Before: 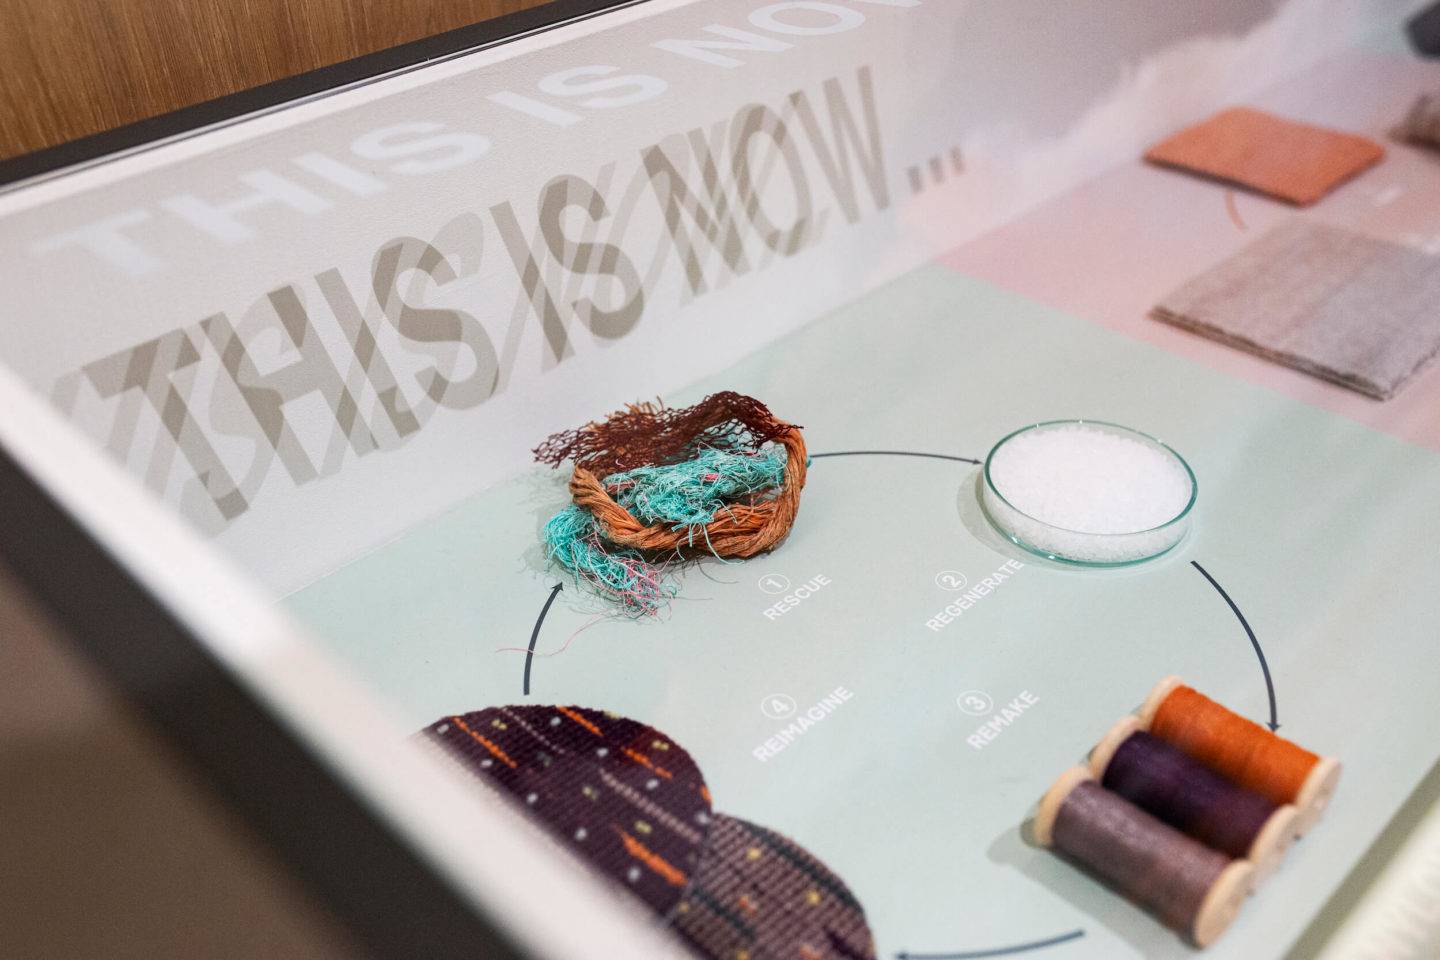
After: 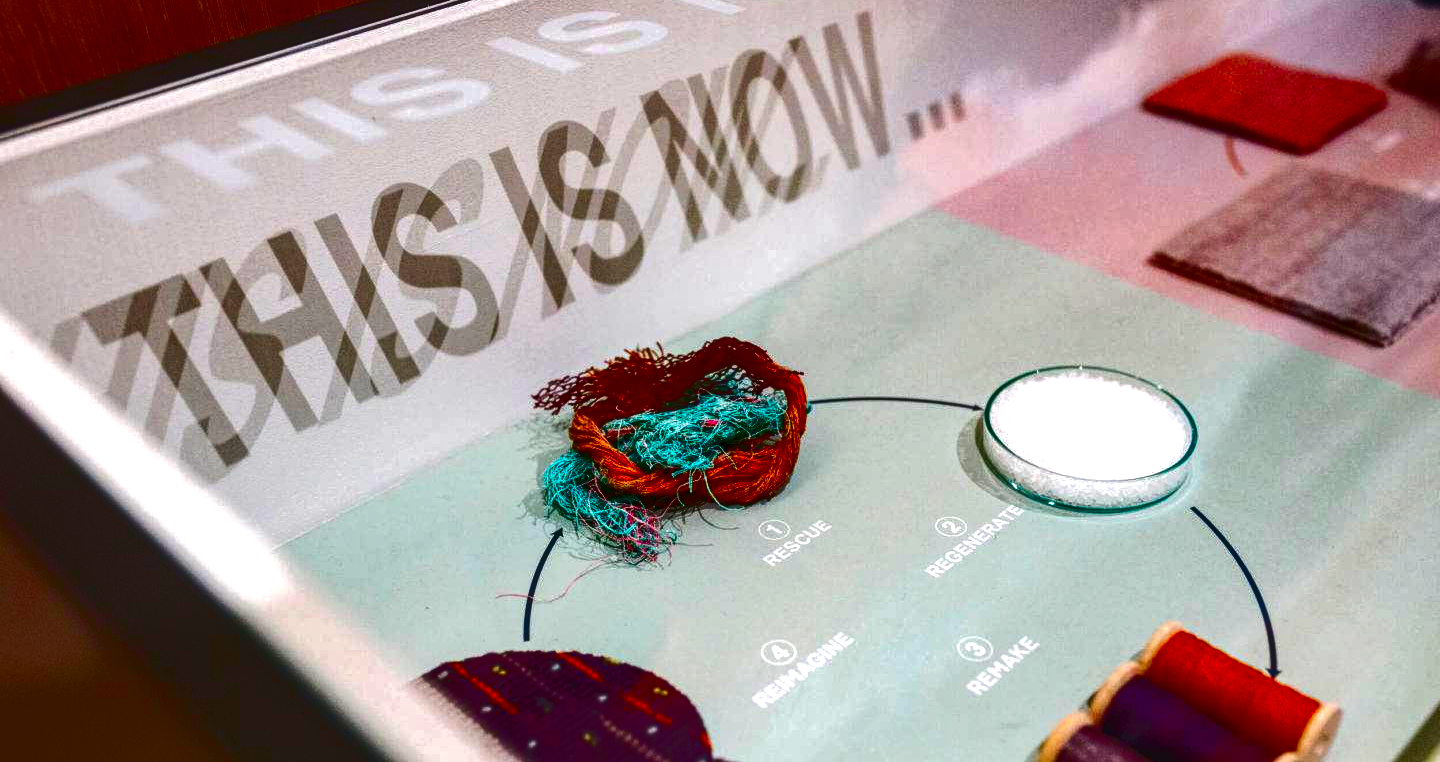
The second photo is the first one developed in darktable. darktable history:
exposure: black level correction 0, exposure 0.394 EV, compensate highlight preservation false
tone curve: curves: ch0 [(0, 0) (0.003, 0.031) (0.011, 0.041) (0.025, 0.054) (0.044, 0.06) (0.069, 0.083) (0.1, 0.108) (0.136, 0.135) (0.177, 0.179) (0.224, 0.231) (0.277, 0.294) (0.335, 0.378) (0.399, 0.463) (0.468, 0.552) (0.543, 0.627) (0.623, 0.694) (0.709, 0.776) (0.801, 0.849) (0.898, 0.905) (1, 1)], color space Lab, independent channels, preserve colors none
contrast brightness saturation: brightness -0.998, saturation 0.99
crop and rotate: top 5.669%, bottom 14.886%
local contrast: on, module defaults
shadows and highlights: shadows 31.89, highlights -31.68, soften with gaussian
